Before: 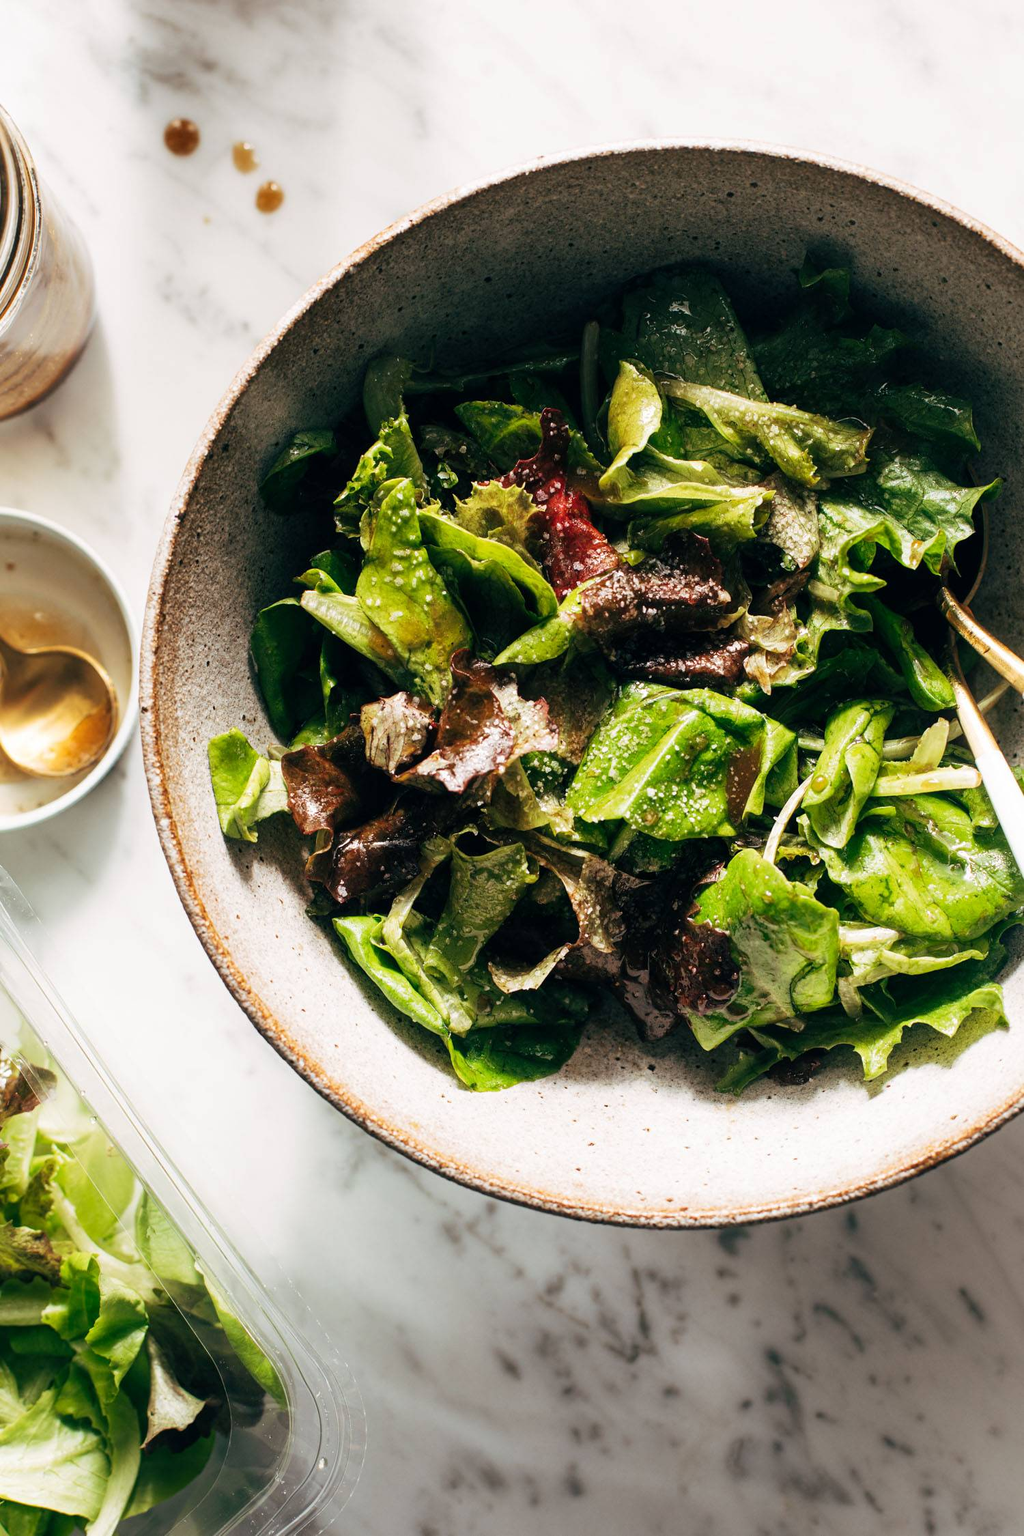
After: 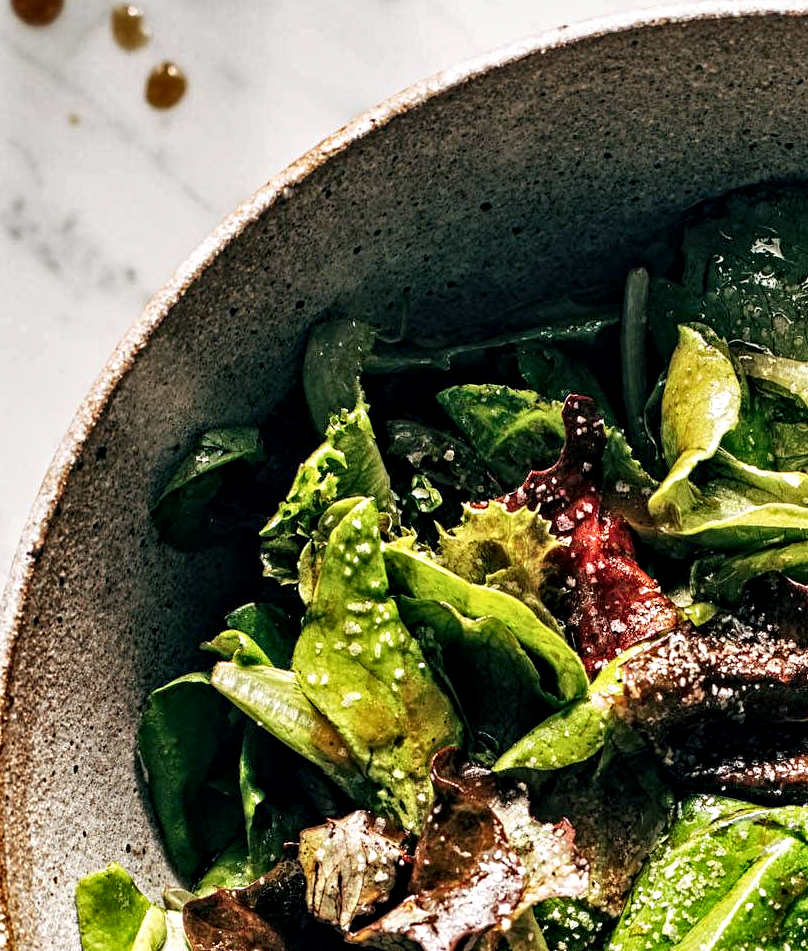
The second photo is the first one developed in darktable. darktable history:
shadows and highlights: highlights color adjustment 0%, soften with gaussian
contrast equalizer: octaves 7, y [[0.5, 0.542, 0.583, 0.625, 0.667, 0.708], [0.5 ×6], [0.5 ×6], [0 ×6], [0 ×6]]
crop: left 15.306%, top 9.065%, right 30.789%, bottom 48.638%
